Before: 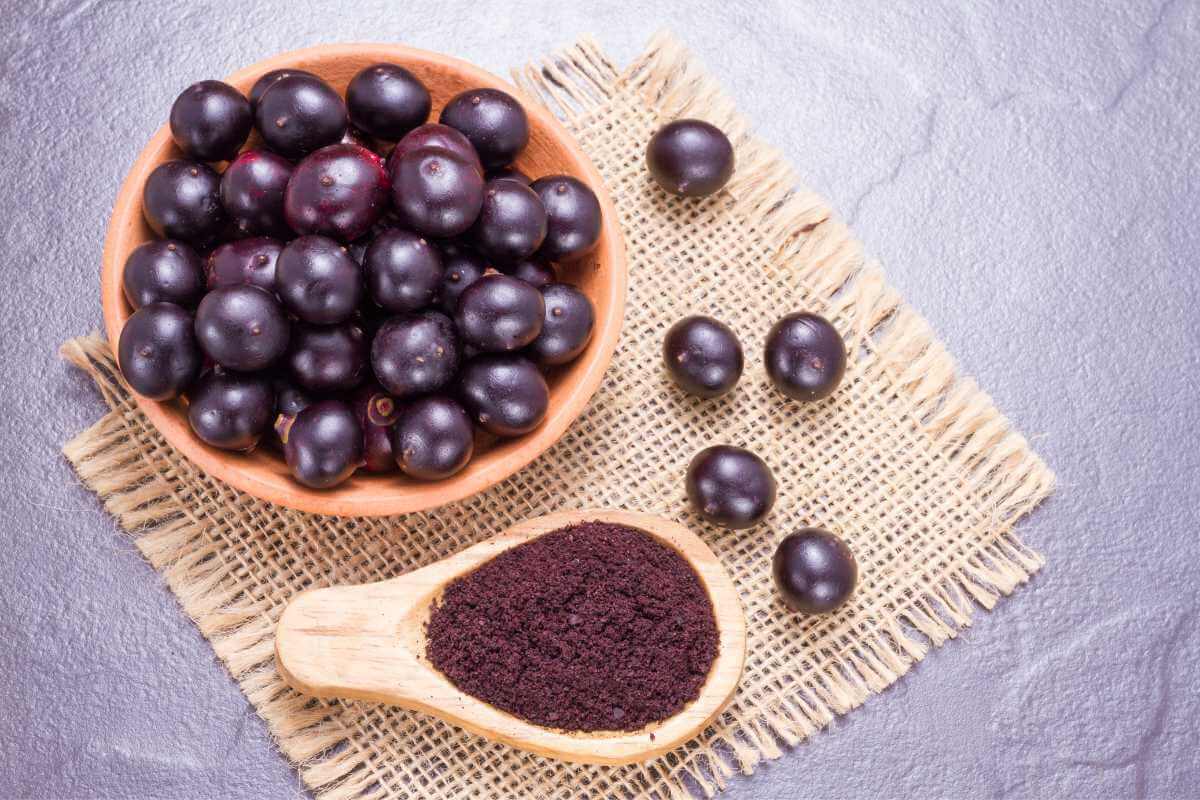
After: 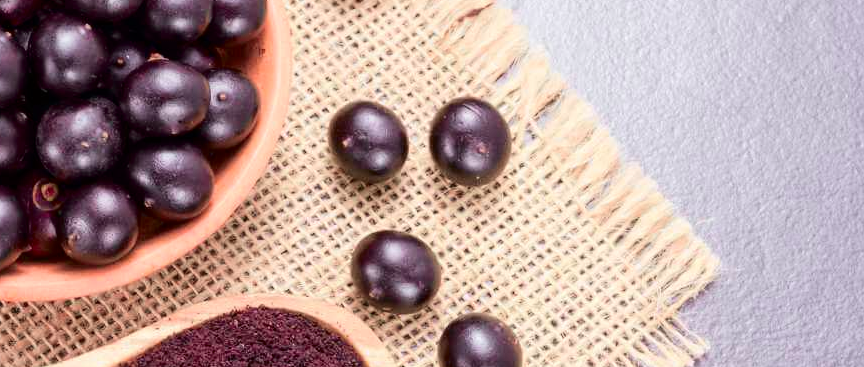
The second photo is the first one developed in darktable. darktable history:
crop and rotate: left 27.938%, top 27.046%, bottom 27.046%
tone curve: curves: ch0 [(0.003, 0) (0.066, 0.023) (0.149, 0.094) (0.264, 0.238) (0.395, 0.421) (0.517, 0.56) (0.688, 0.743) (0.813, 0.846) (1, 1)]; ch1 [(0, 0) (0.164, 0.115) (0.337, 0.332) (0.39, 0.398) (0.464, 0.461) (0.501, 0.5) (0.507, 0.503) (0.534, 0.537) (0.577, 0.59) (0.652, 0.681) (0.733, 0.749) (0.811, 0.796) (1, 1)]; ch2 [(0, 0) (0.337, 0.382) (0.464, 0.476) (0.501, 0.502) (0.527, 0.54) (0.551, 0.565) (0.6, 0.59) (0.687, 0.675) (1, 1)], color space Lab, independent channels, preserve colors none
